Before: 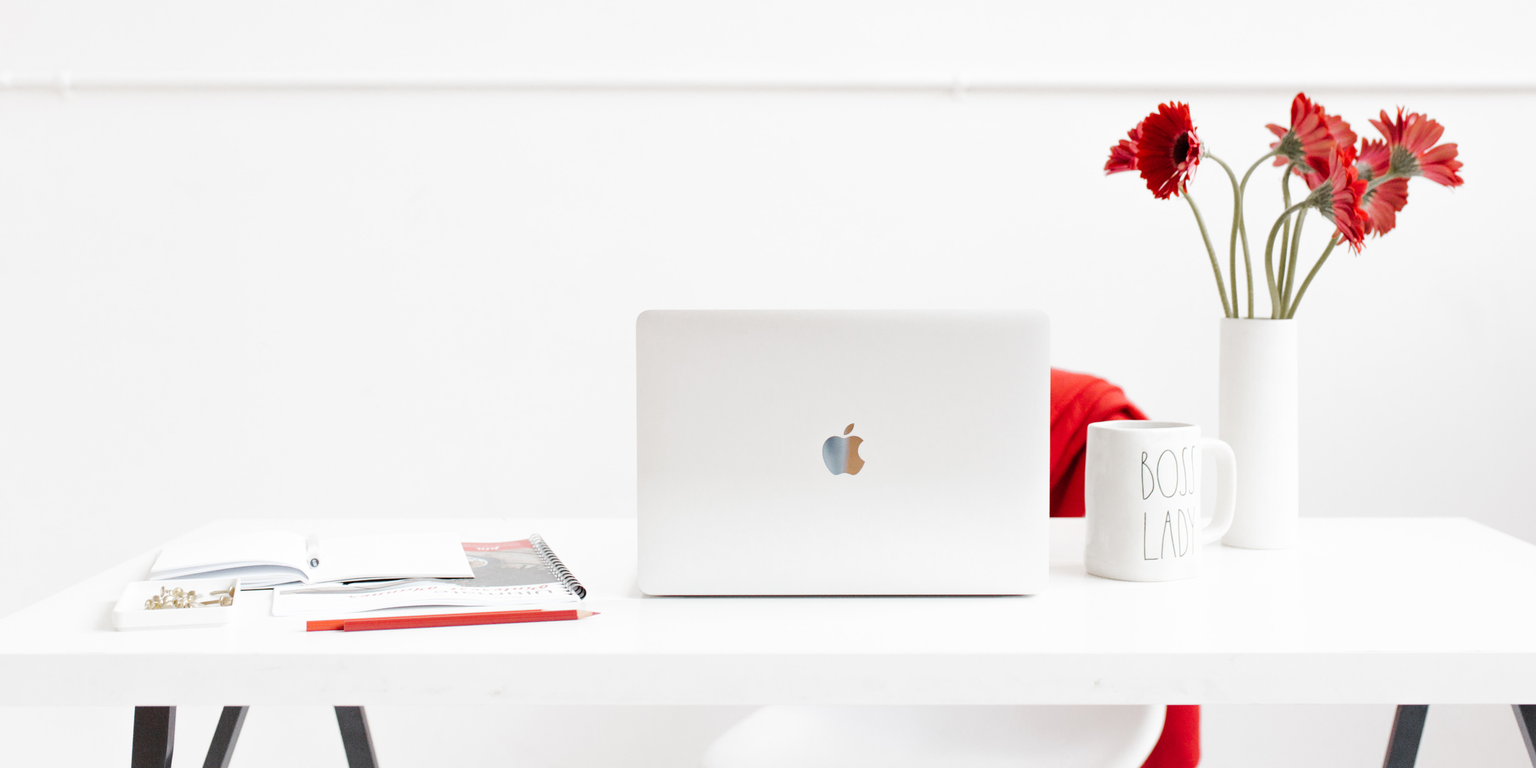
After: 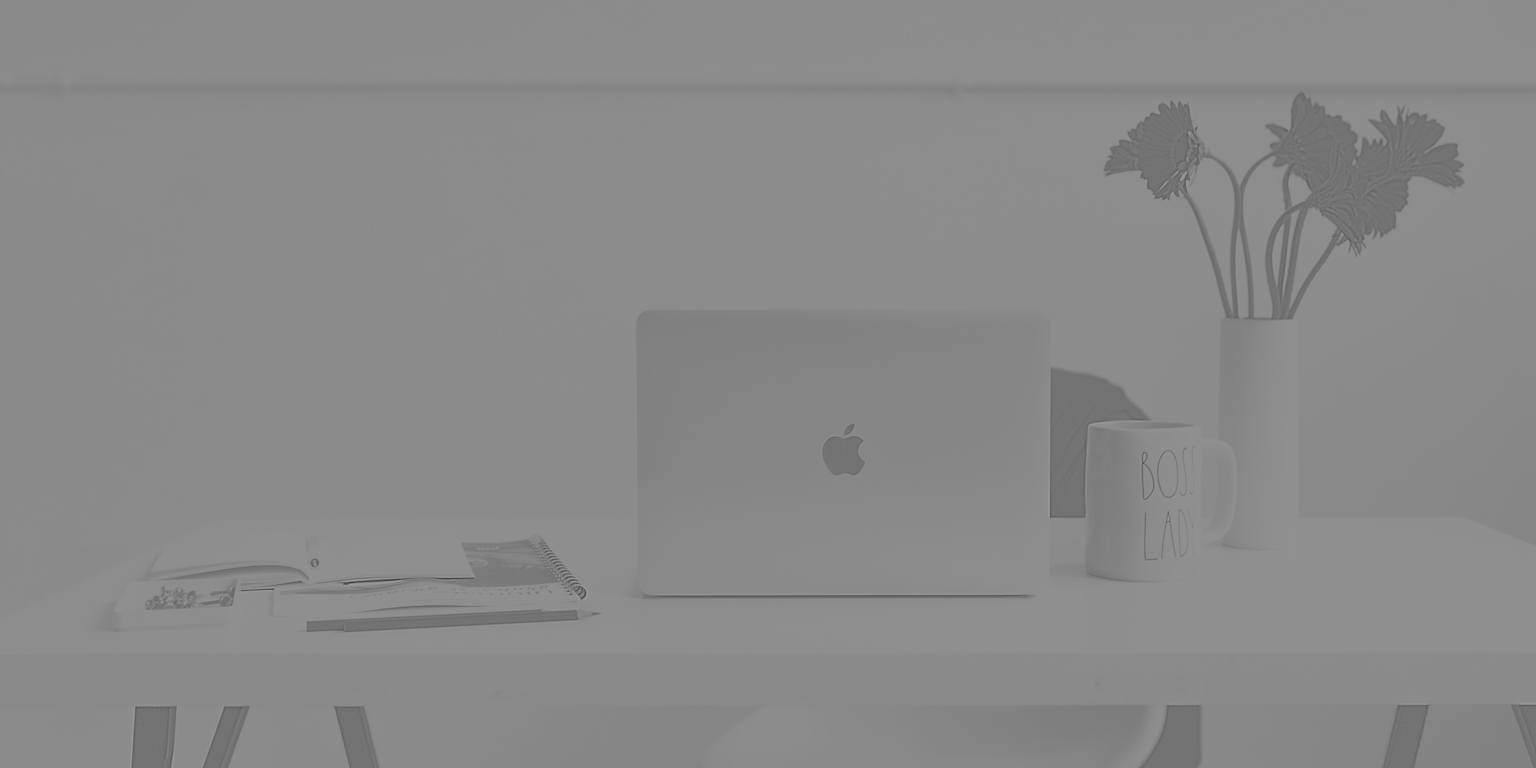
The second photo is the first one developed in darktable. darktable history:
highpass: sharpness 6%, contrast boost 7.63%
local contrast: detail 130%
exposure: black level correction 0.001, exposure 1.05 EV, compensate exposure bias true, compensate highlight preservation false
